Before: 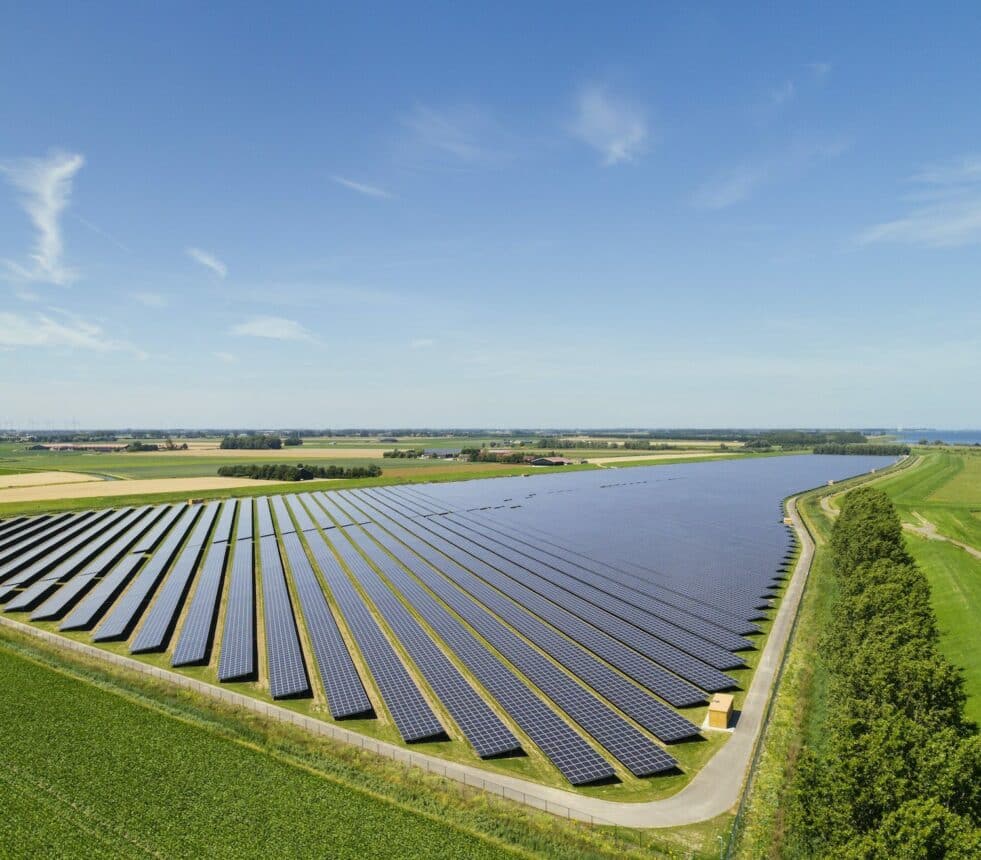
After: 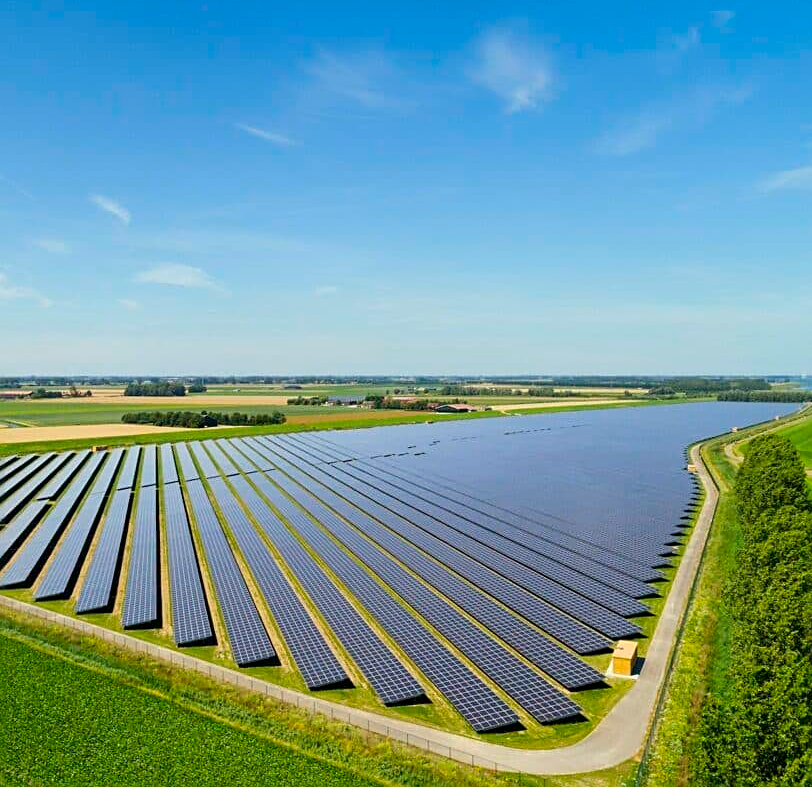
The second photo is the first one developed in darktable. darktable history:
contrast brightness saturation: contrast 0.04, saturation 0.16
white balance: emerald 1
crop: left 9.807%, top 6.259%, right 7.334%, bottom 2.177%
color correction: saturation 1.11
sharpen: on, module defaults
